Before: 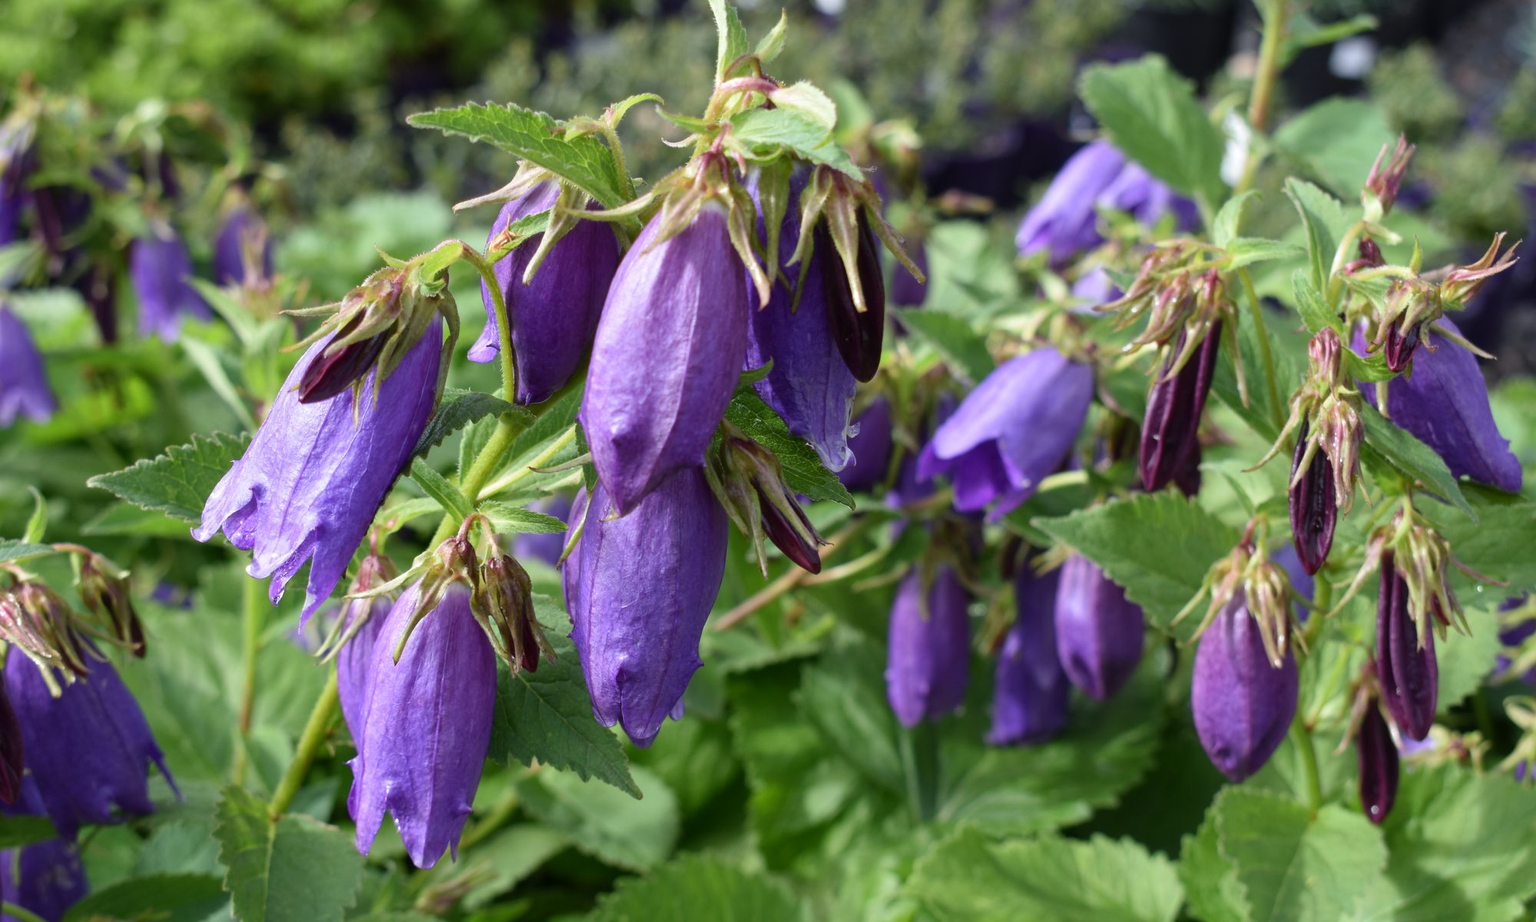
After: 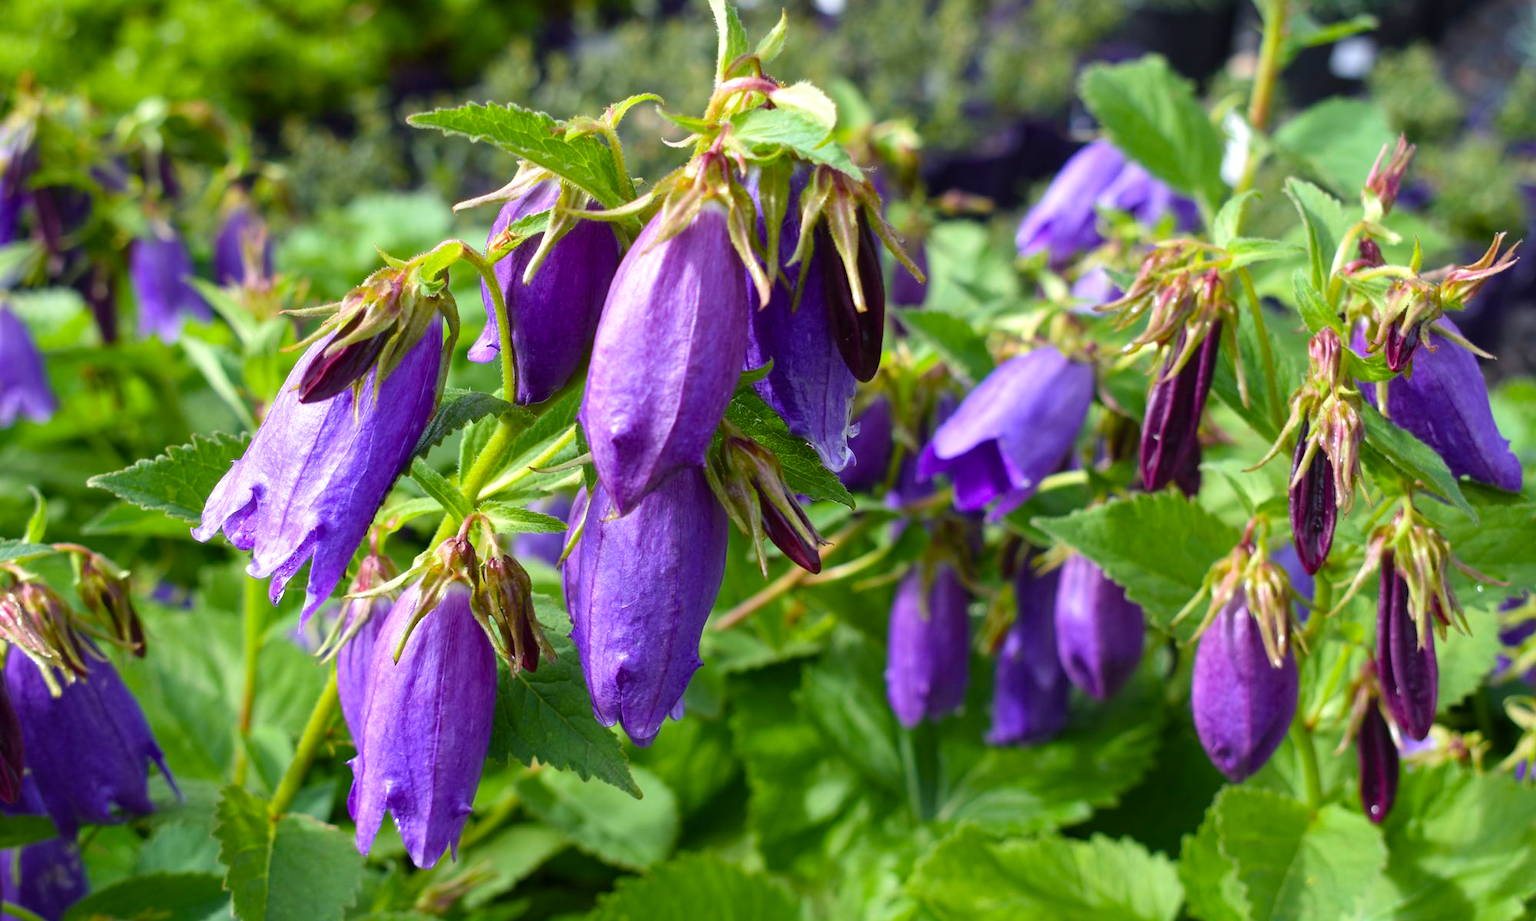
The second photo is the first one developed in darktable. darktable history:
color balance rgb: perceptual saturation grading › global saturation 30%, global vibrance 20%
exposure: exposure 0.258 EV, compensate highlight preservation false
